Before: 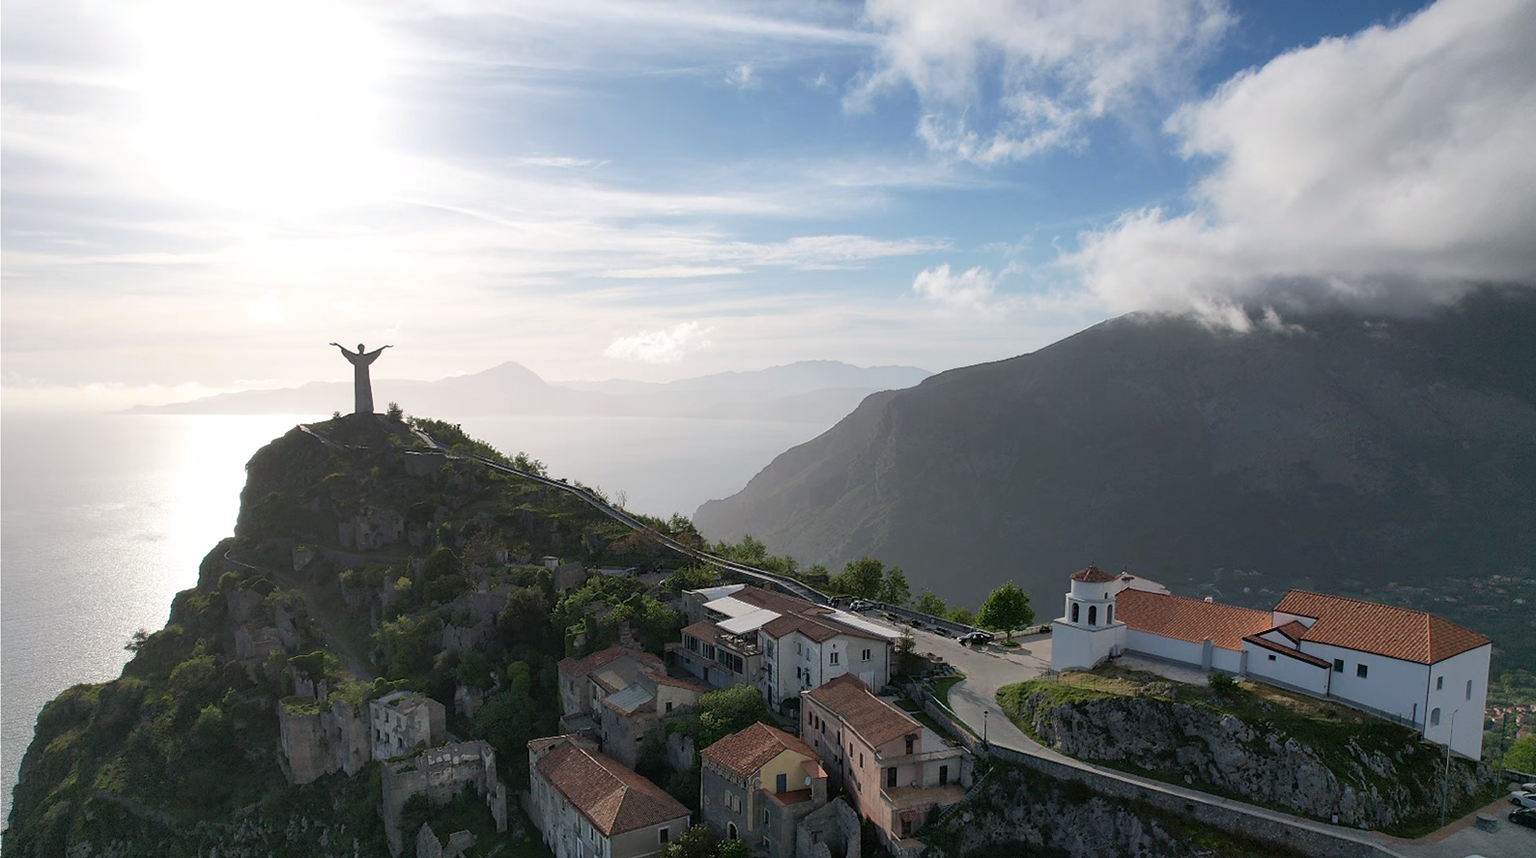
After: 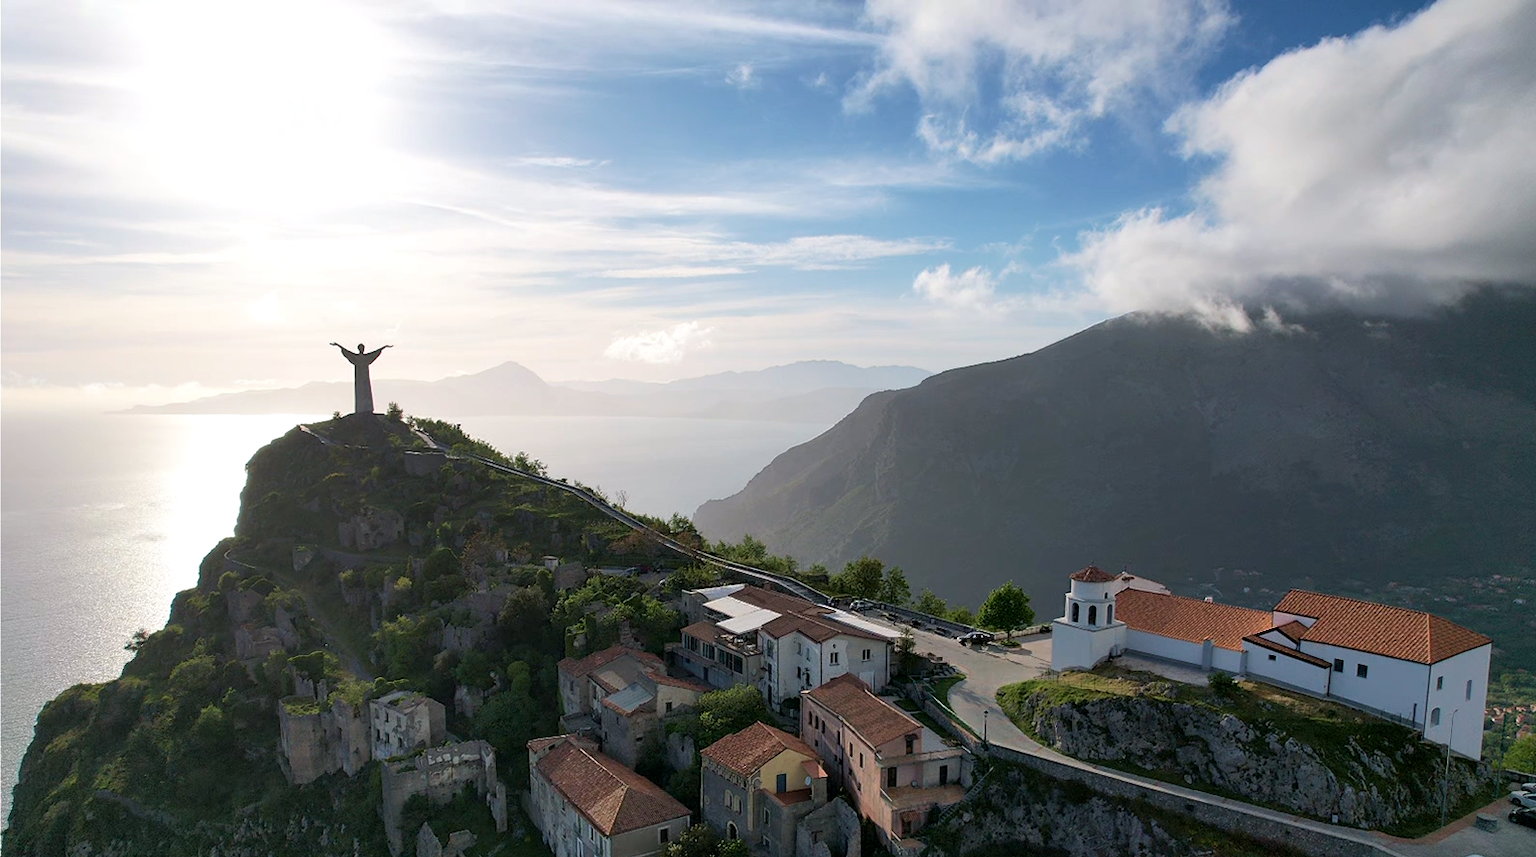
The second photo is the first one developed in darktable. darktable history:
velvia: on, module defaults
contrast equalizer: octaves 7, y [[0.6 ×6], [0.55 ×6], [0 ×6], [0 ×6], [0 ×6]], mix 0.3
